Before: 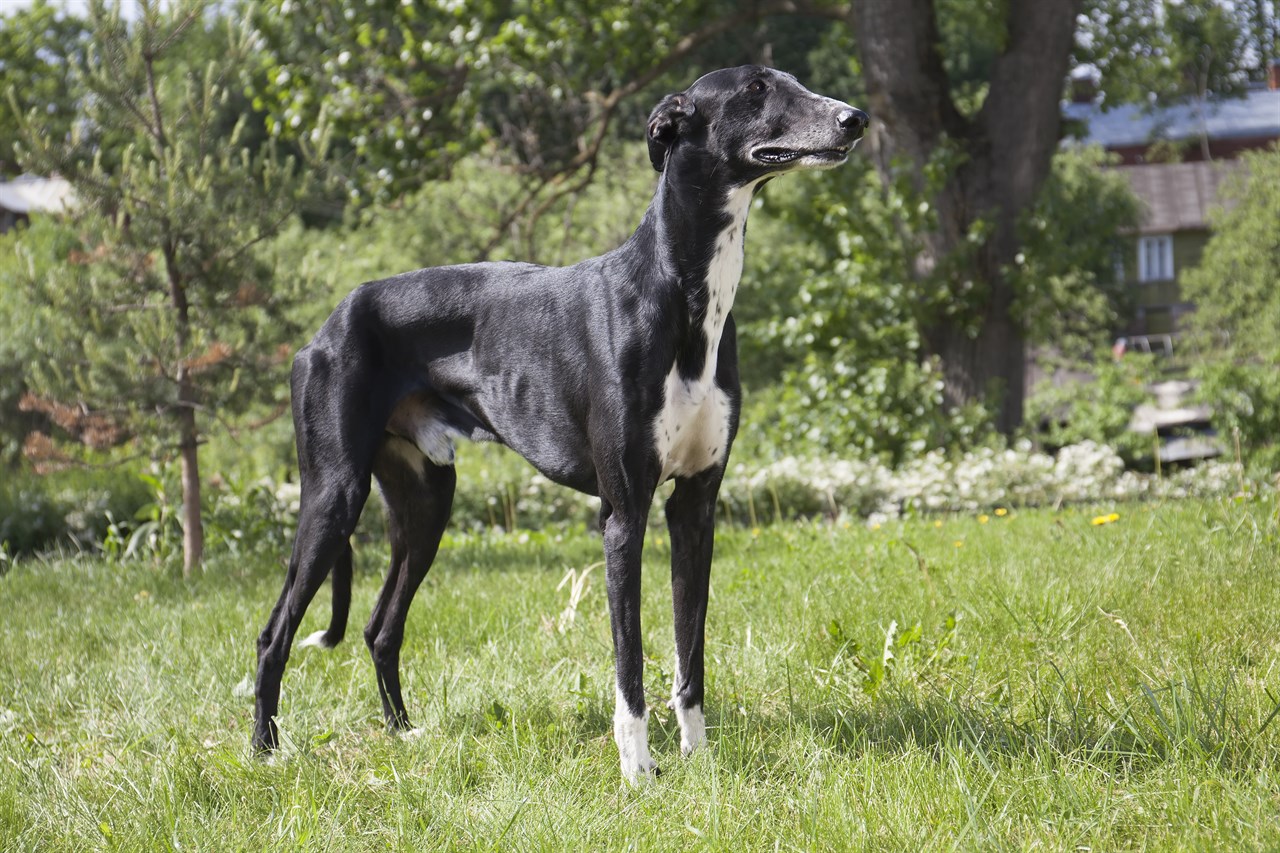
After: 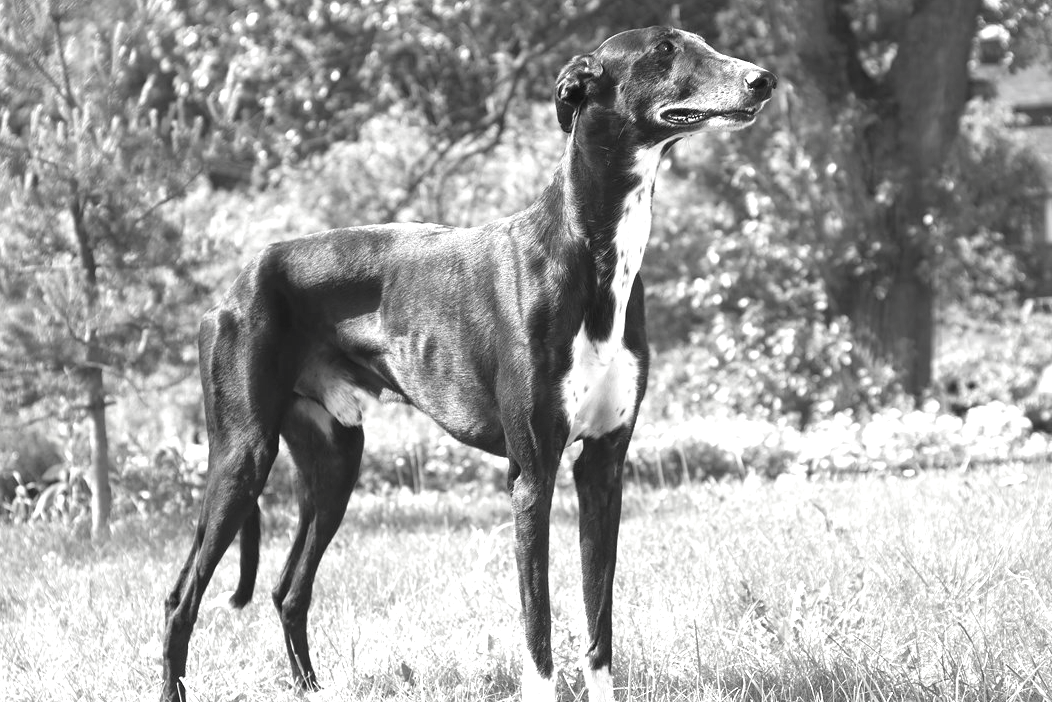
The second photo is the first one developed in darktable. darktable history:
crop and rotate: left 7.25%, top 4.655%, right 10.531%, bottom 12.949%
exposure: exposure 1.066 EV, compensate highlight preservation false
contrast brightness saturation: saturation -0.982
